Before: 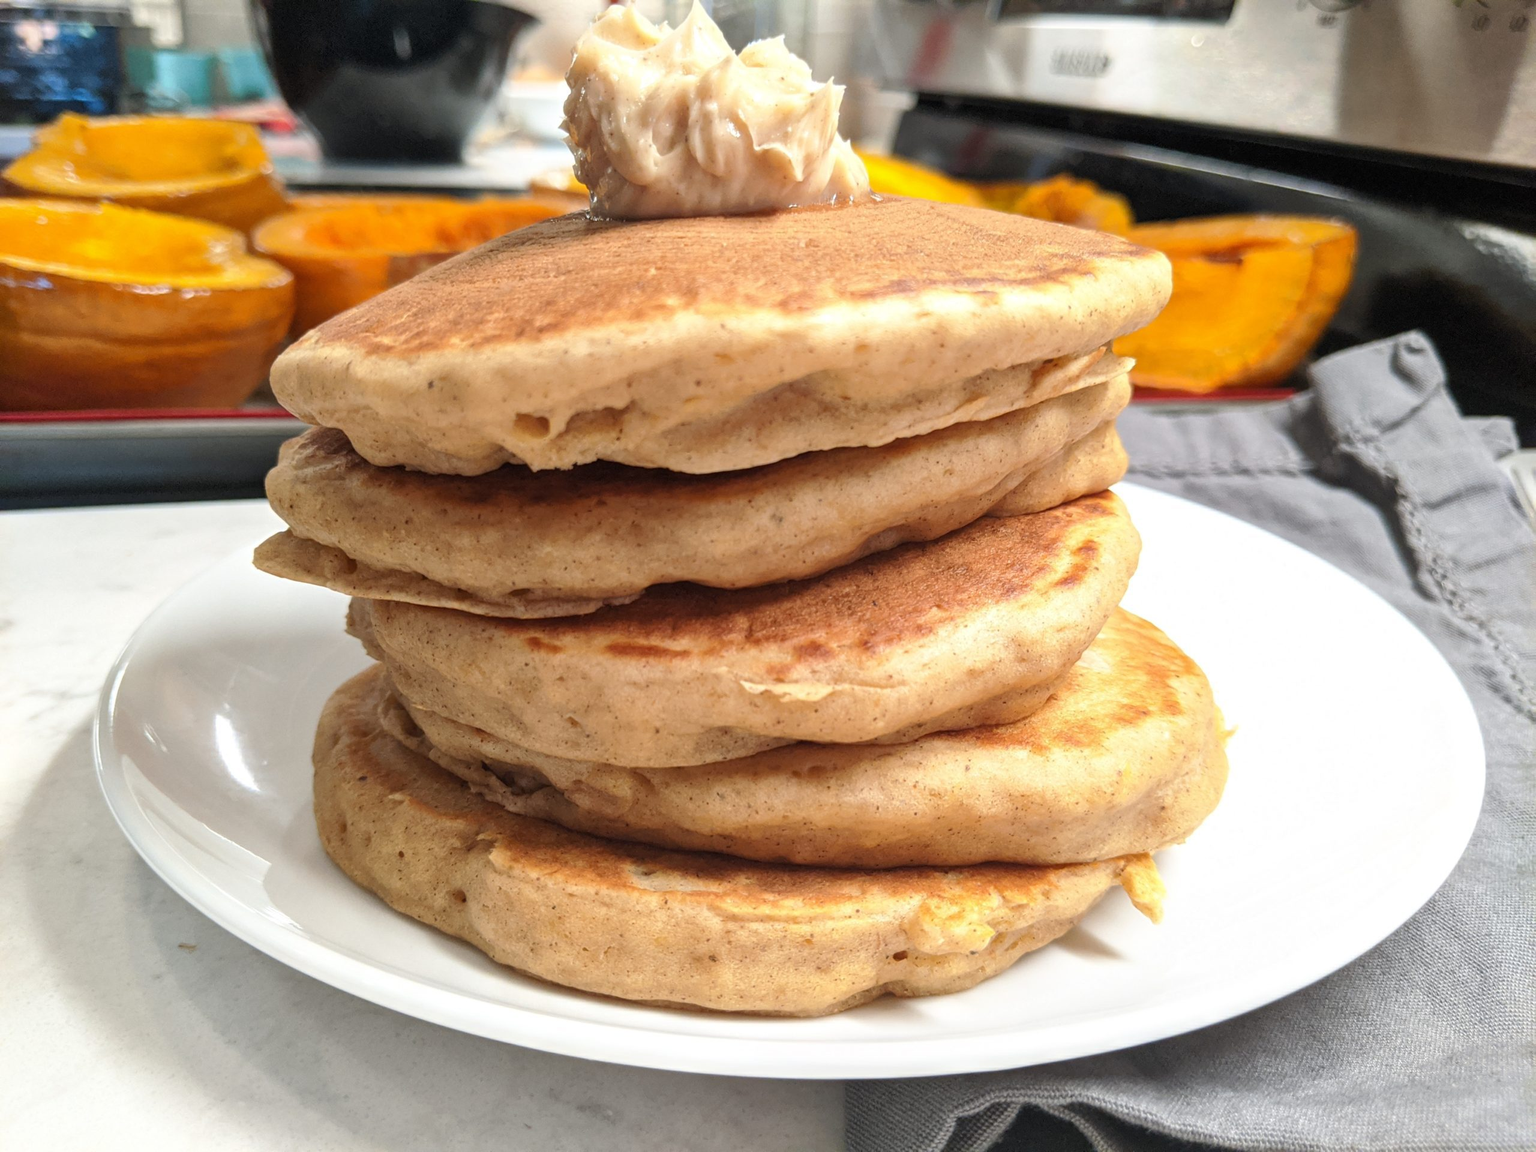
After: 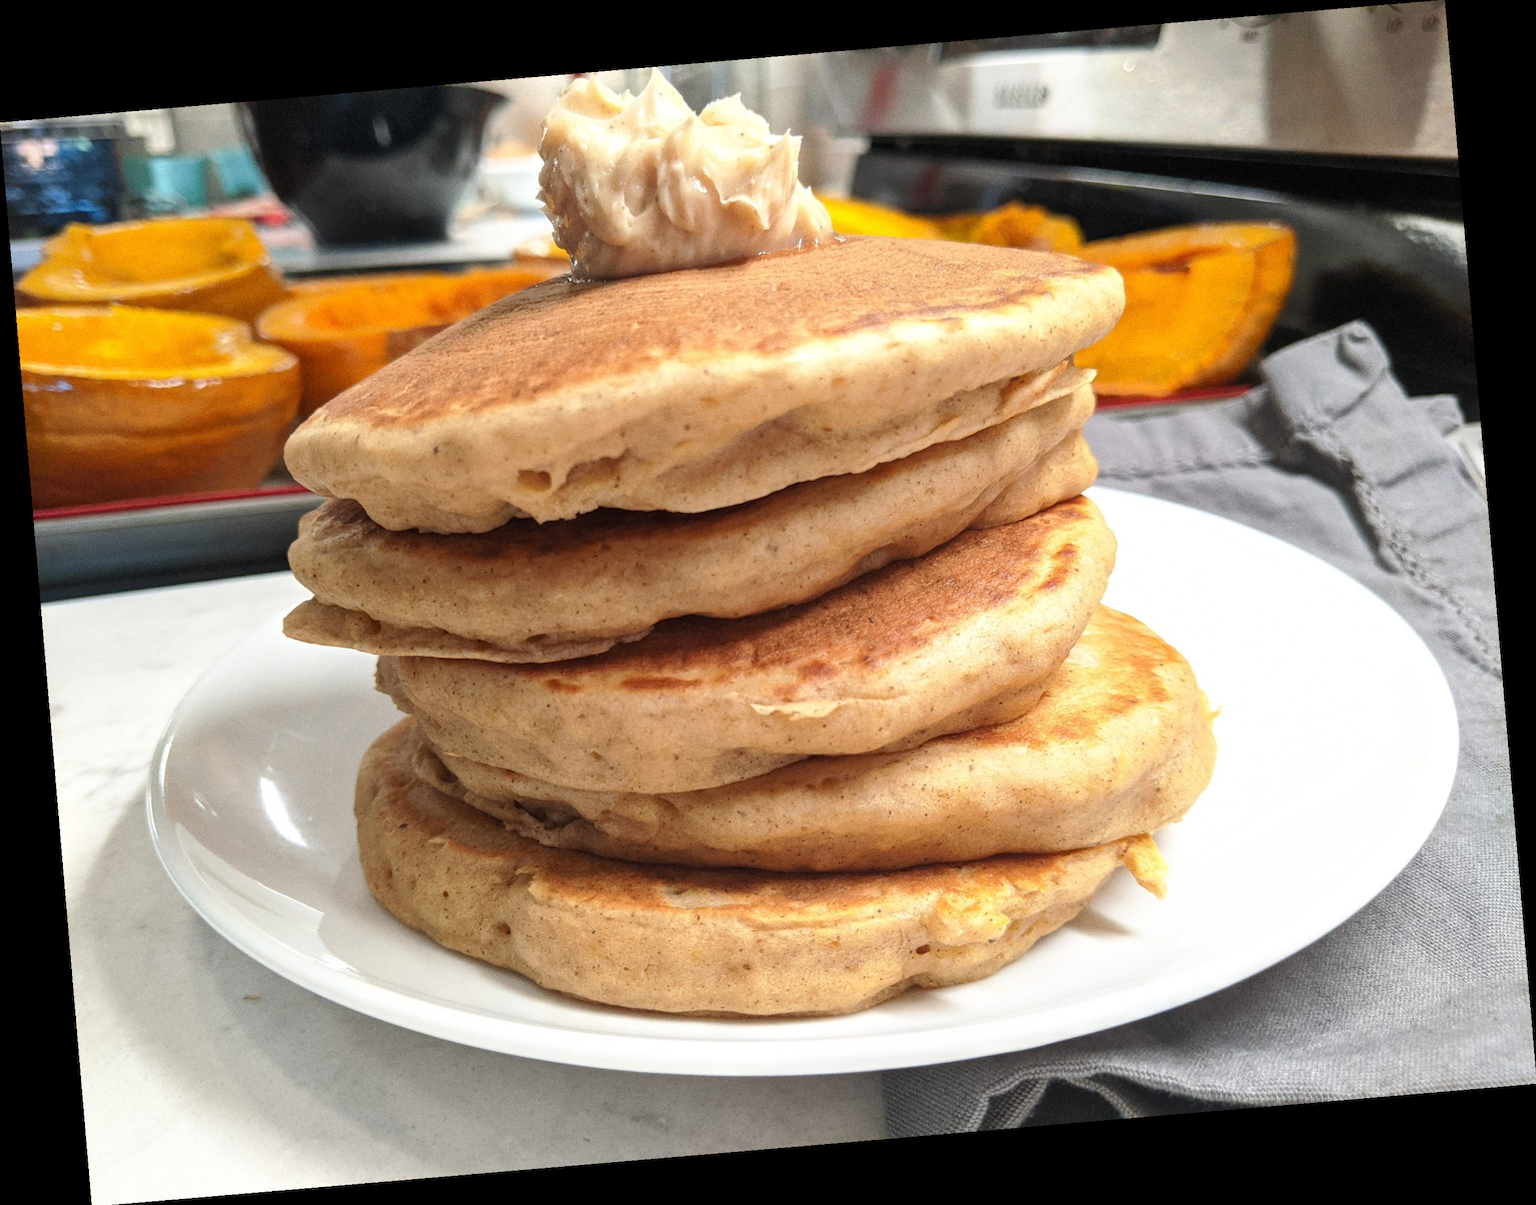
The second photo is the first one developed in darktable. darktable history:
grain: coarseness 0.47 ISO
rotate and perspective: rotation -4.86°, automatic cropping off
exposure: compensate exposure bias true, compensate highlight preservation false
